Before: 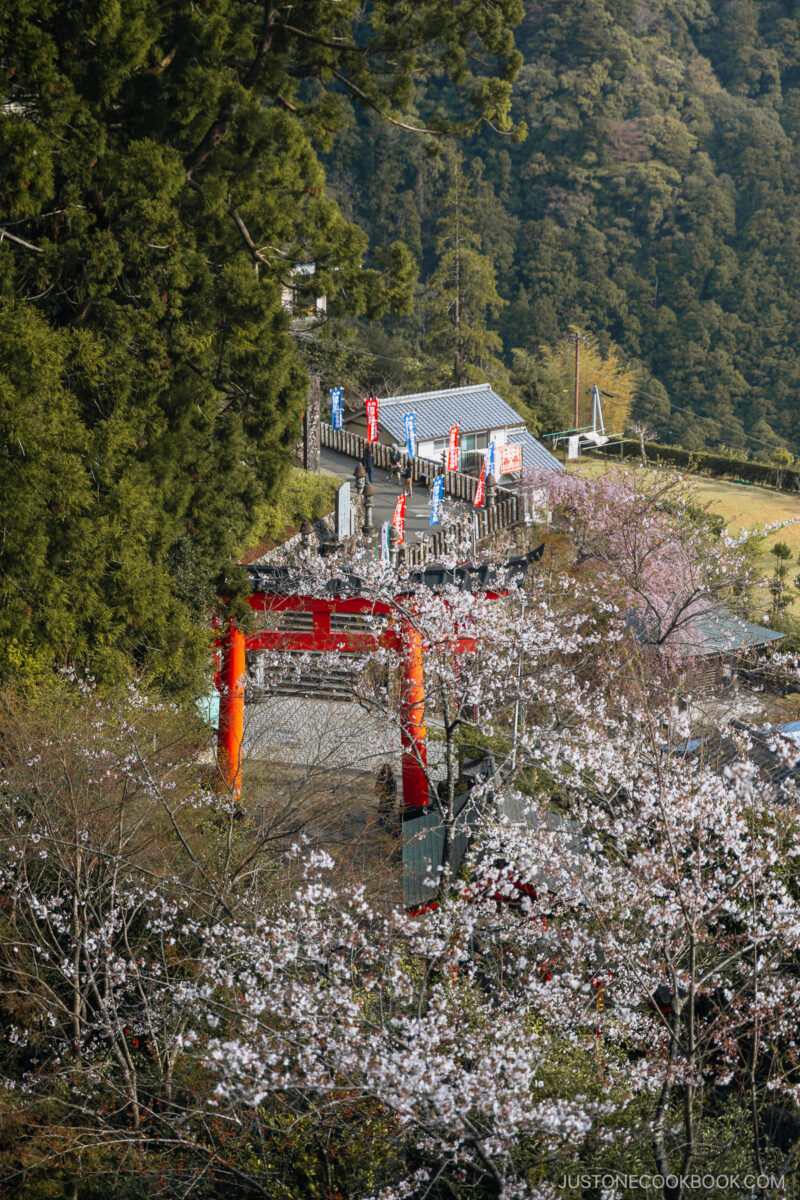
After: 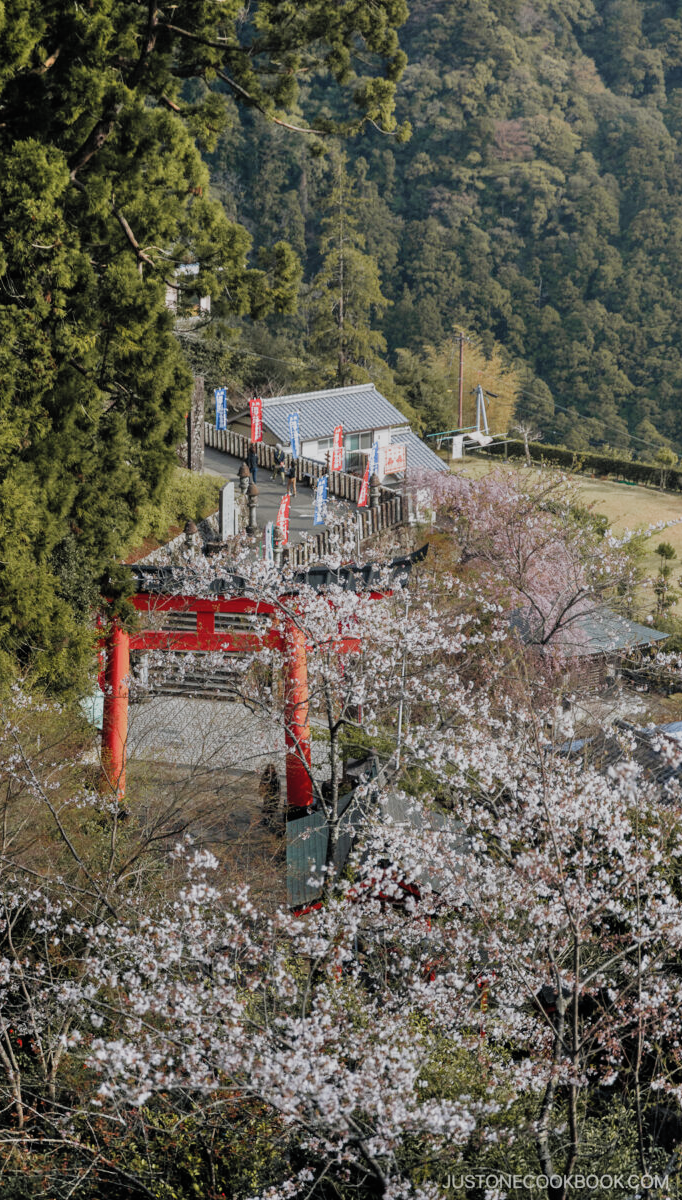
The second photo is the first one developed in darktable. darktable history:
shadows and highlights: low approximation 0.01, soften with gaussian
crop and rotate: left 14.678%
filmic rgb: black relative exposure -7.65 EV, white relative exposure 4.56 EV, hardness 3.61, preserve chrominance RGB euclidean norm (legacy), color science v4 (2020), iterations of high-quality reconstruction 0
